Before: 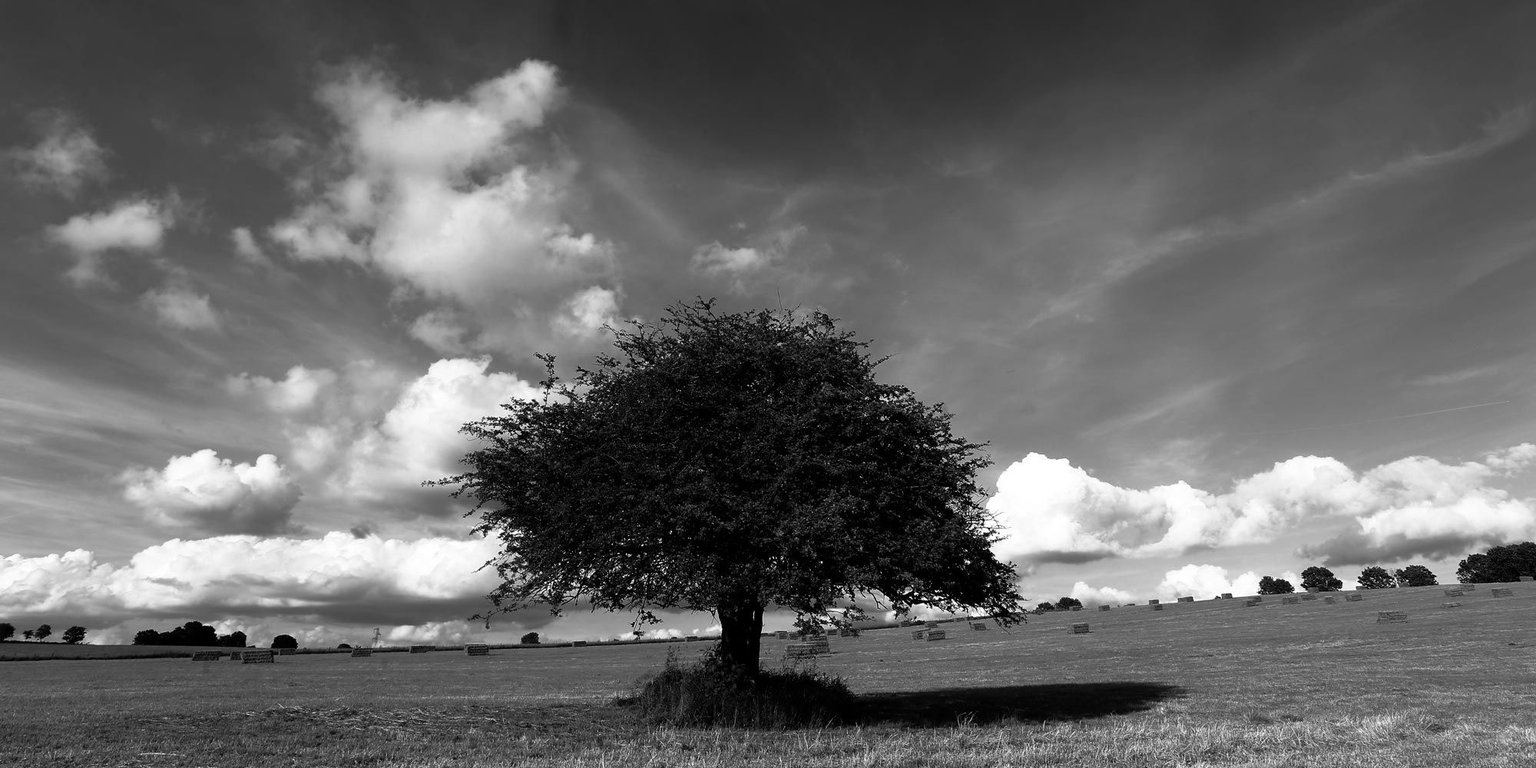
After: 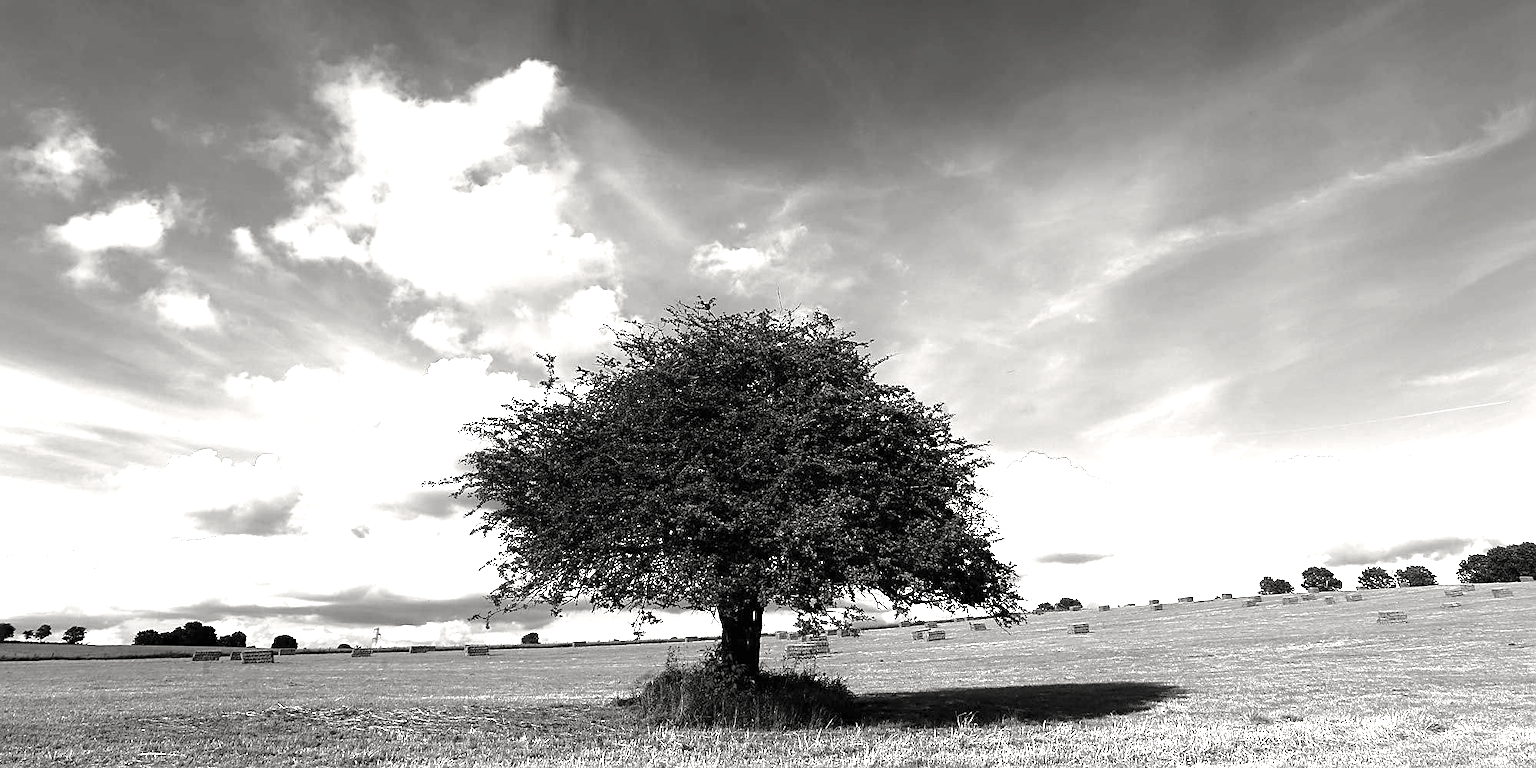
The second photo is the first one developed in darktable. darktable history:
white balance: red 1.009, blue 0.985
sharpen: on, module defaults
exposure: black level correction 0, exposure 1.9 EV, compensate highlight preservation false
